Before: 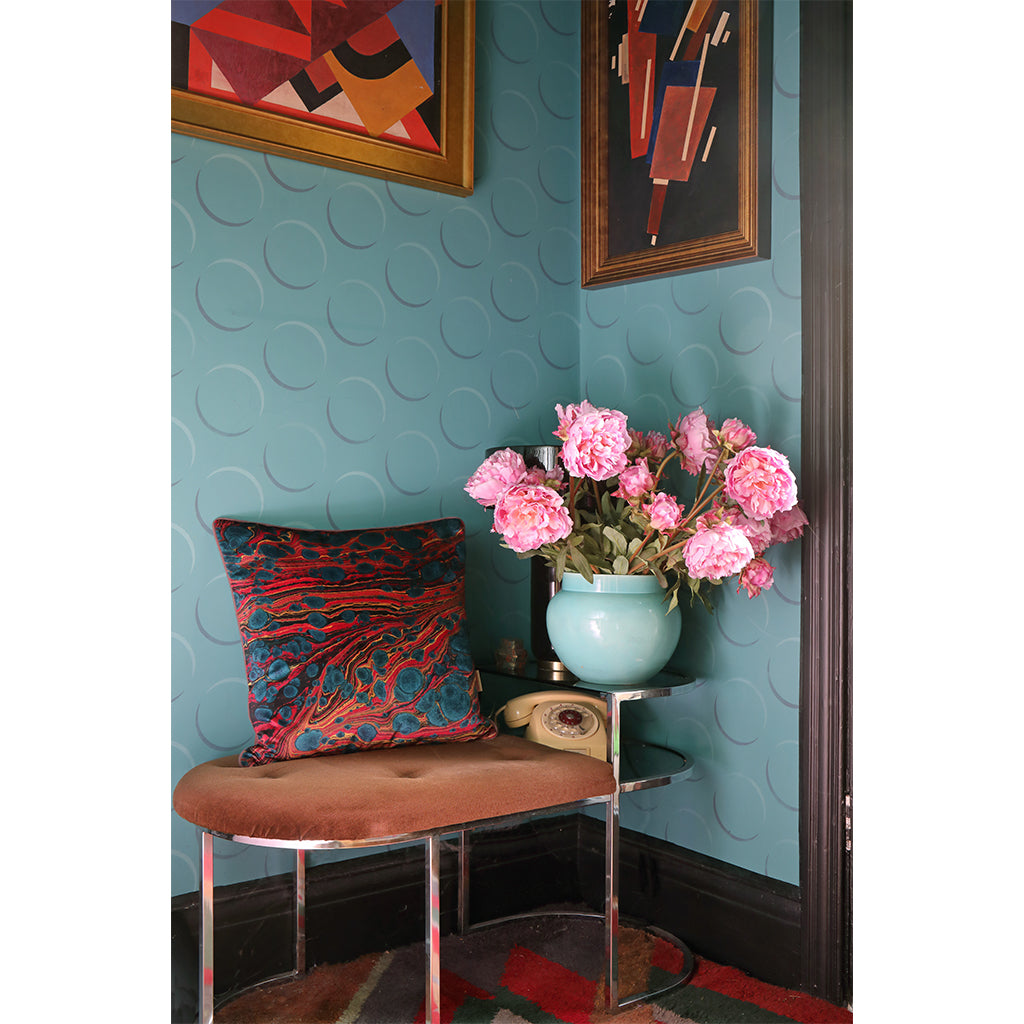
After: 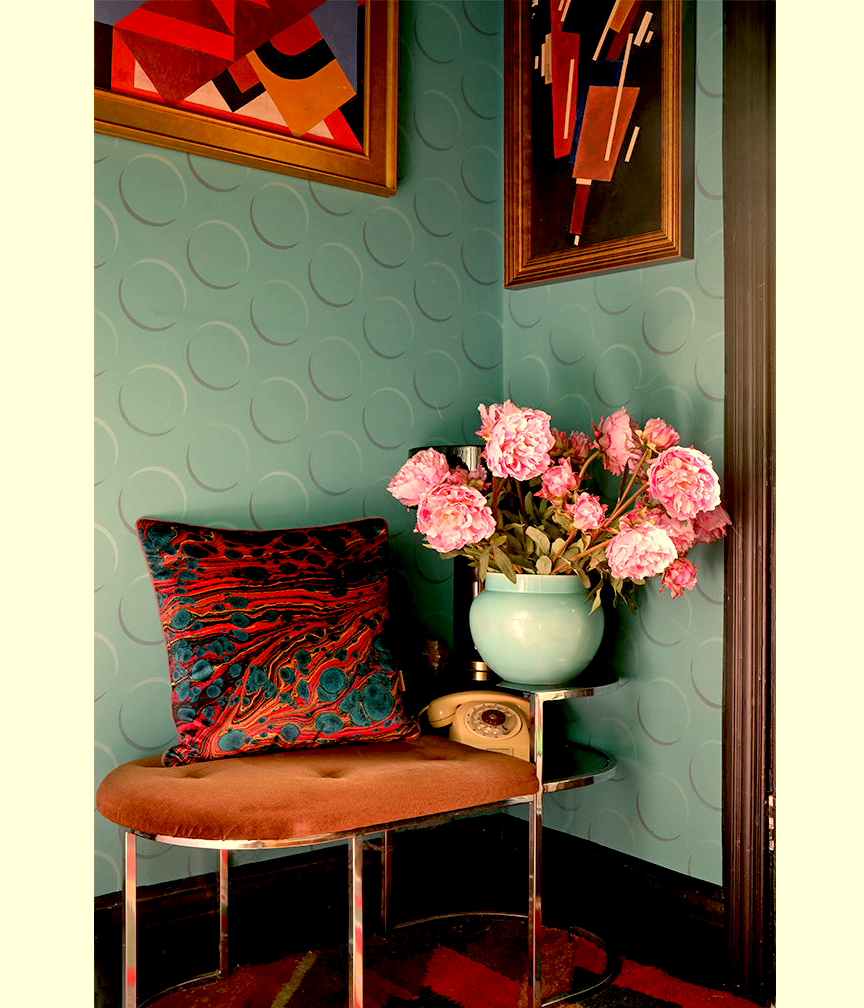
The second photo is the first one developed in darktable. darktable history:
white balance: red 1.138, green 0.996, blue 0.812
crop: left 7.598%, right 7.873%
exposure: black level correction 0.025, exposure 0.182 EV, compensate highlight preservation false
